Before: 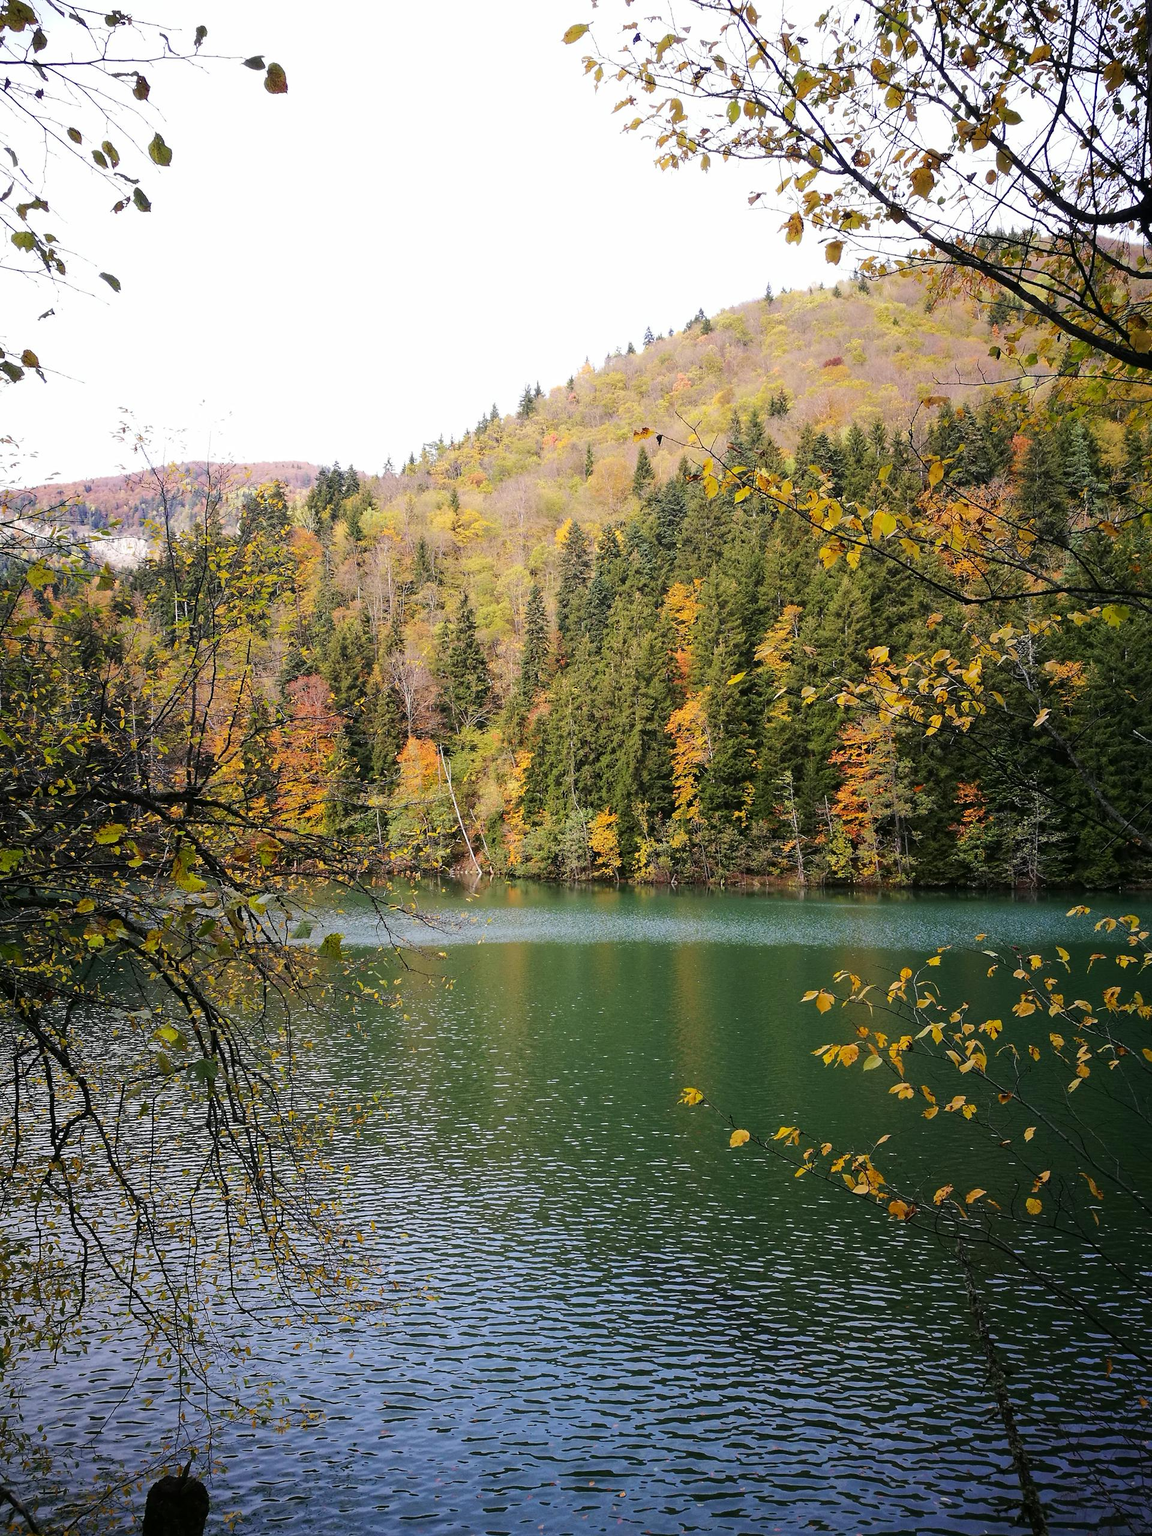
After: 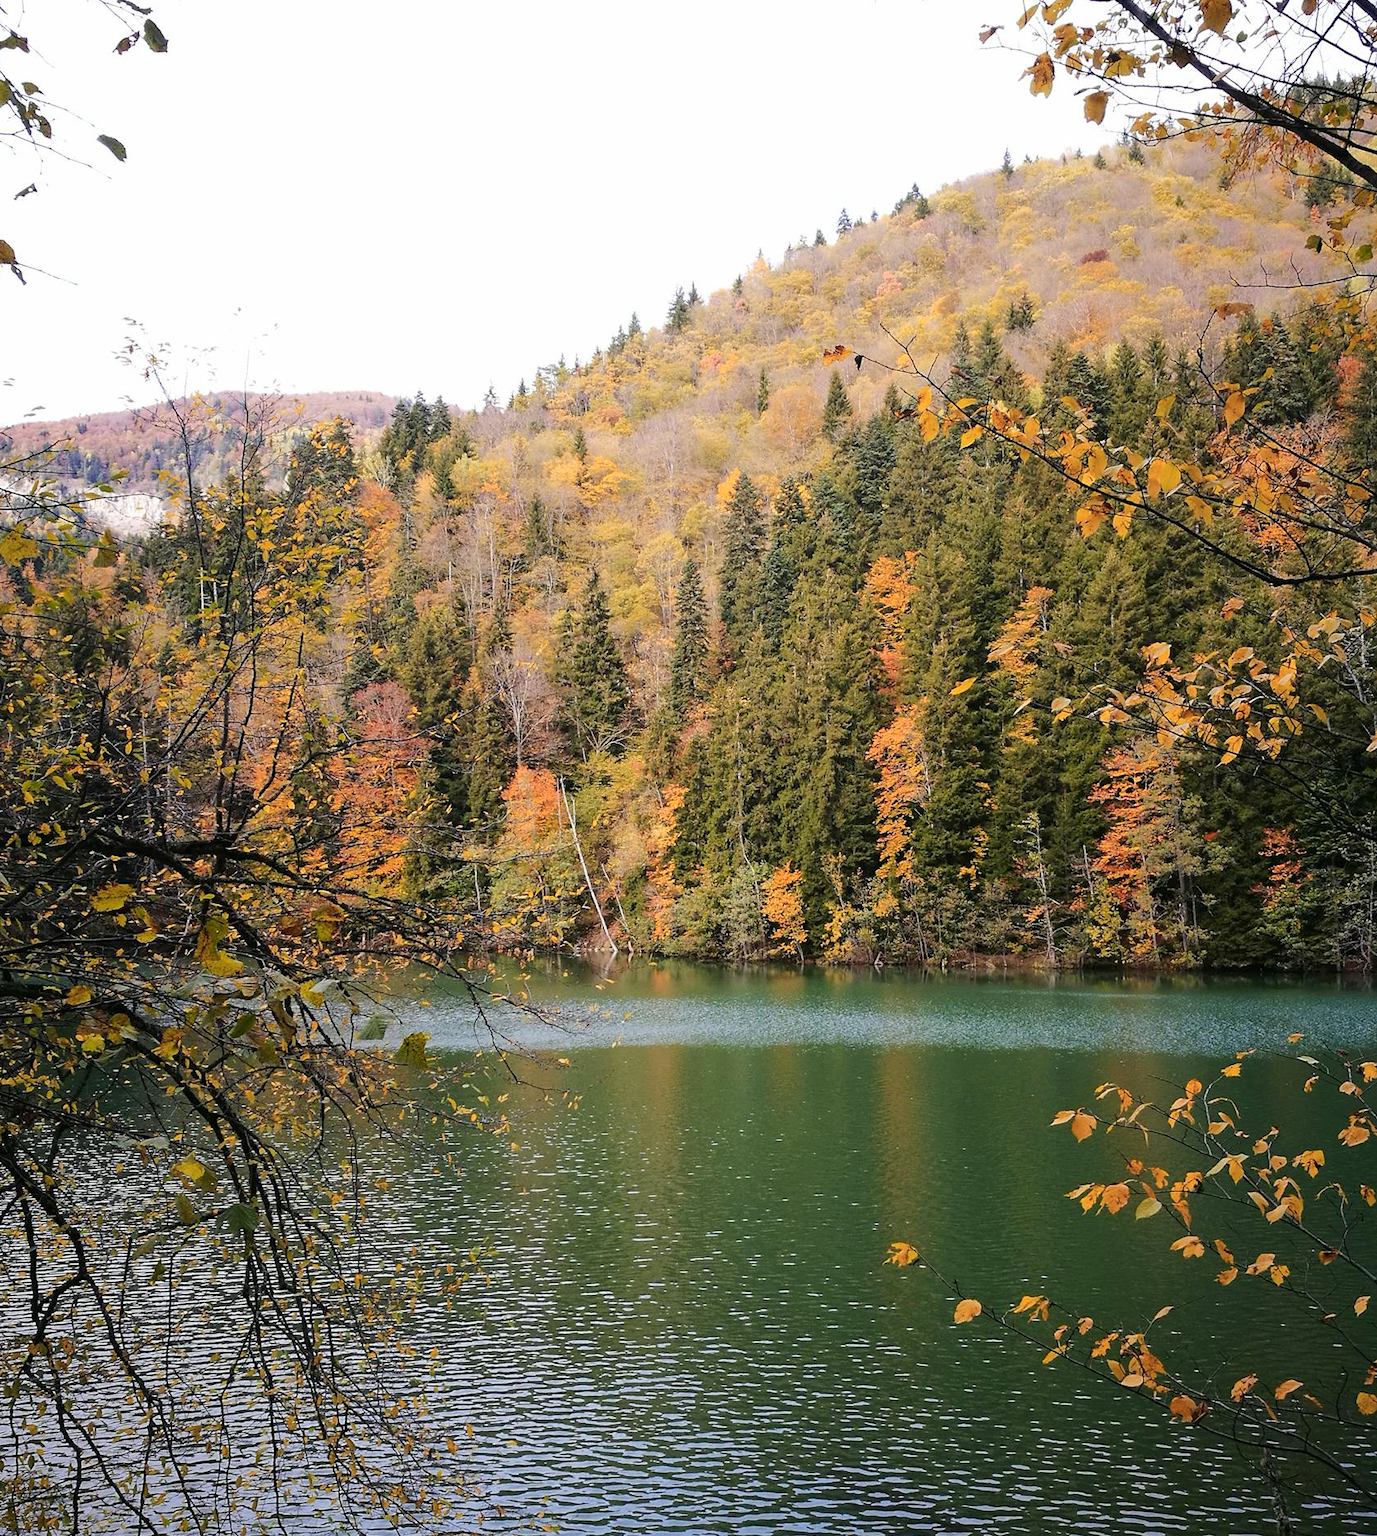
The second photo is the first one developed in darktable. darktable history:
crop and rotate: left 2.425%, top 11.305%, right 9.6%, bottom 15.08%
color zones: curves: ch1 [(0, 0.455) (0.063, 0.455) (0.286, 0.495) (0.429, 0.5) (0.571, 0.5) (0.714, 0.5) (0.857, 0.5) (1, 0.455)]; ch2 [(0, 0.532) (0.063, 0.521) (0.233, 0.447) (0.429, 0.489) (0.571, 0.5) (0.714, 0.5) (0.857, 0.5) (1, 0.532)]
white balance: emerald 1
